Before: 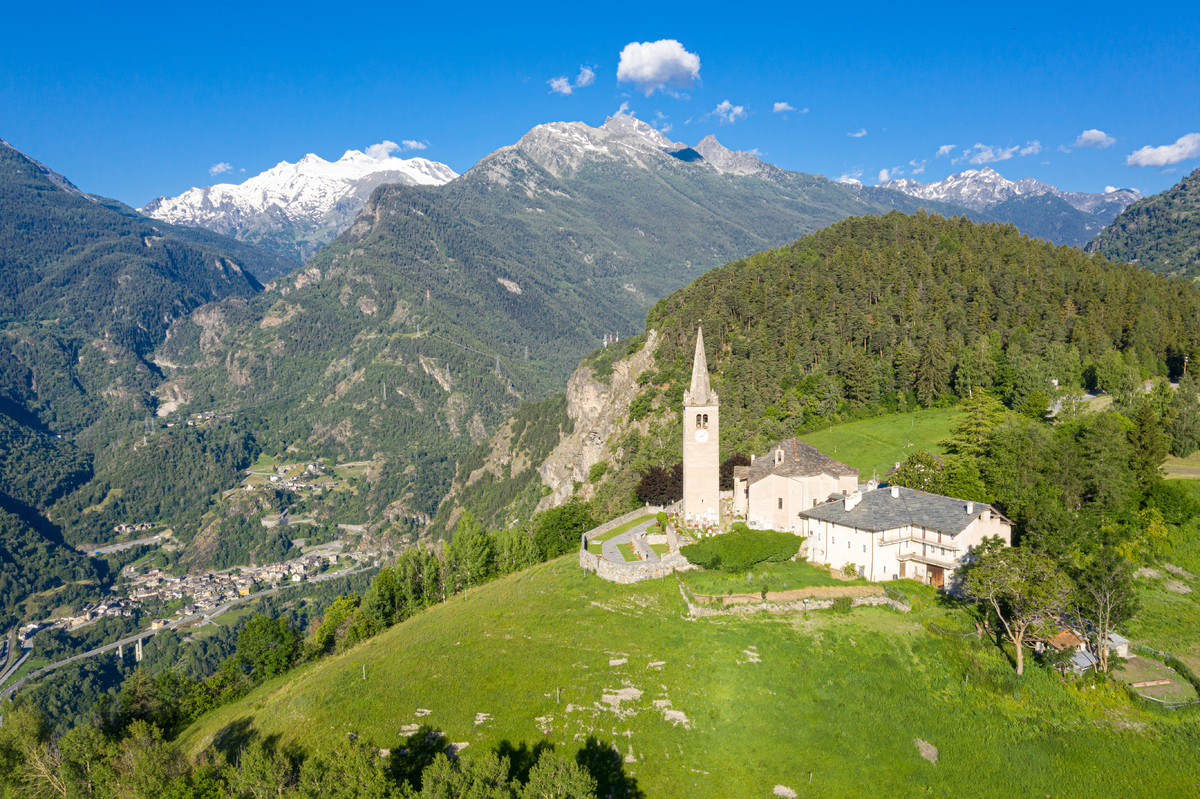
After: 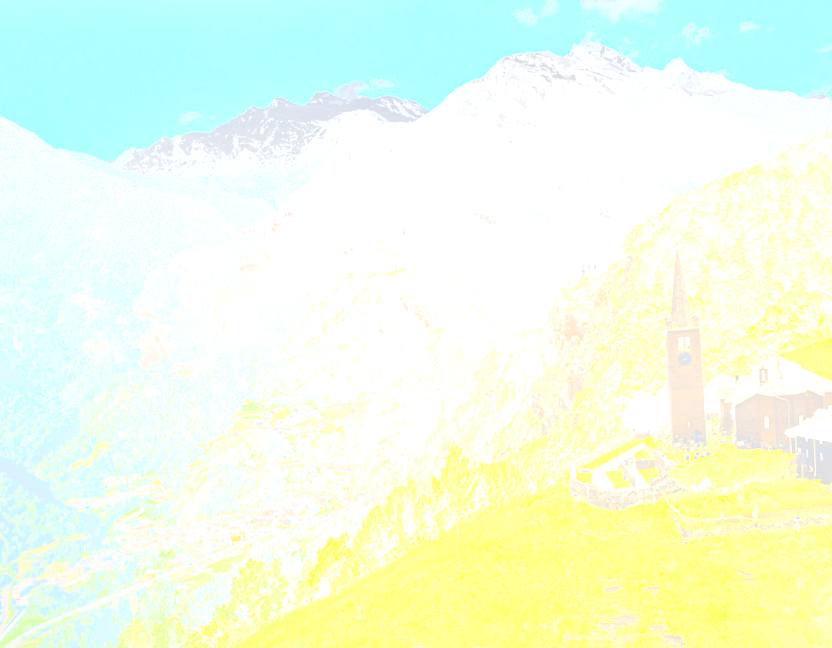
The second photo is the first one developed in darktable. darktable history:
exposure: black level correction 0.001, exposure 0.5 EV, compensate exposure bias true, compensate highlight preservation false
rotate and perspective: rotation -3°, crop left 0.031, crop right 0.968, crop top 0.07, crop bottom 0.93
contrast brightness saturation: brightness 0.09, saturation 0.19
white balance: red 0.98, blue 1.034
contrast equalizer: y [[0.601, 0.6, 0.598, 0.598, 0.6, 0.601], [0.5 ×6], [0.5 ×6], [0 ×6], [0 ×6]]
local contrast: on, module defaults
bloom: size 25%, threshold 5%, strength 90%
crop: top 5.803%, right 27.864%, bottom 5.804%
